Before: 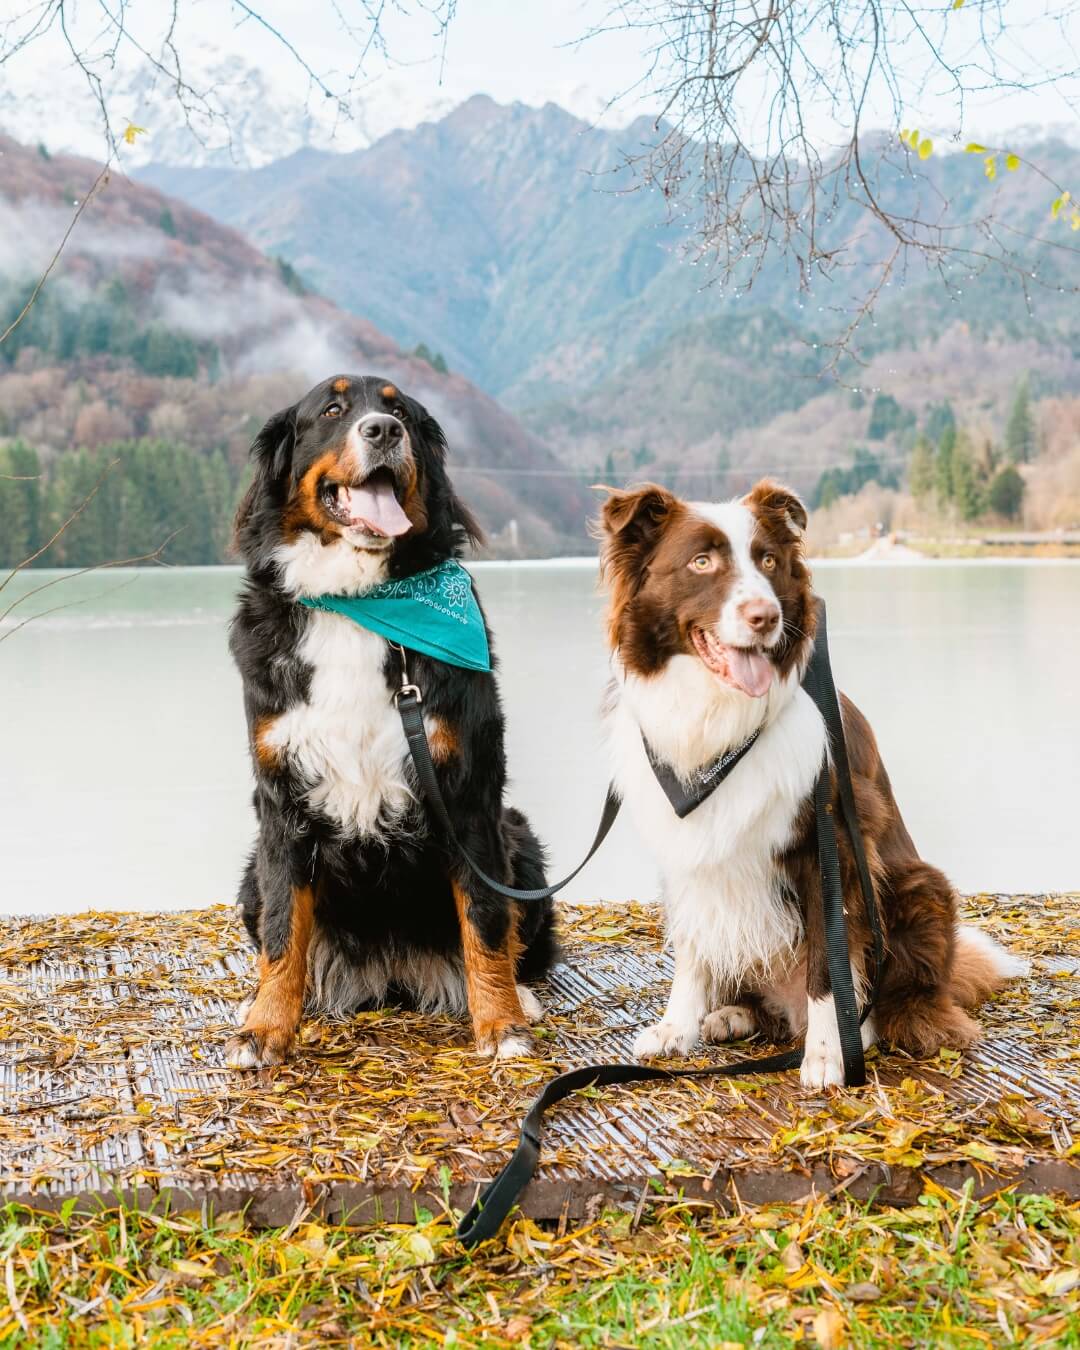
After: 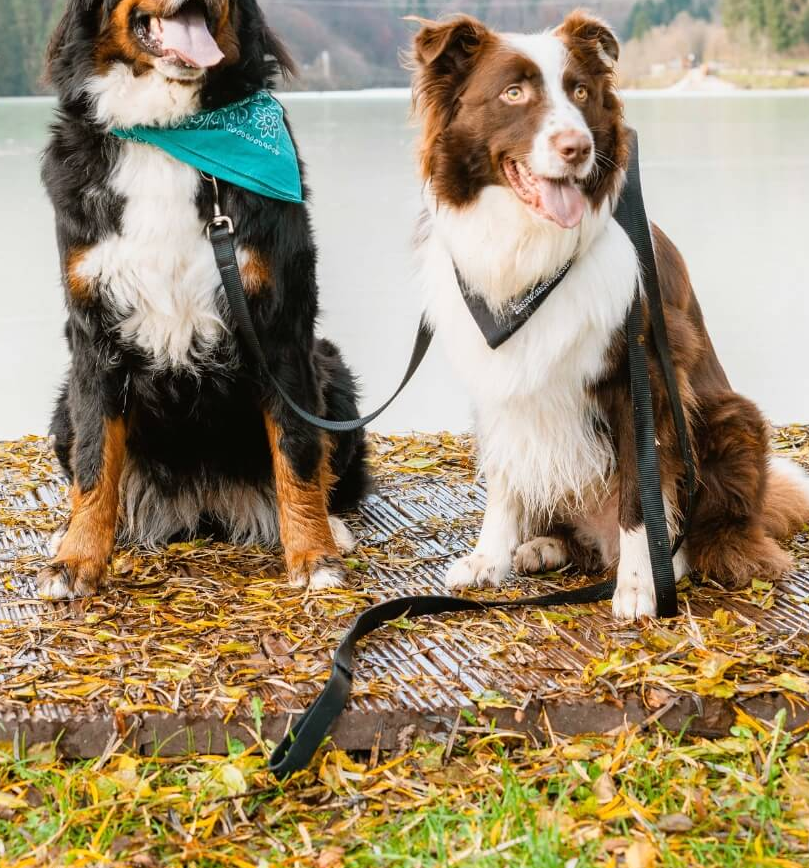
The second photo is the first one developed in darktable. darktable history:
crop and rotate: left 17.424%, top 34.775%, right 7.611%, bottom 0.88%
